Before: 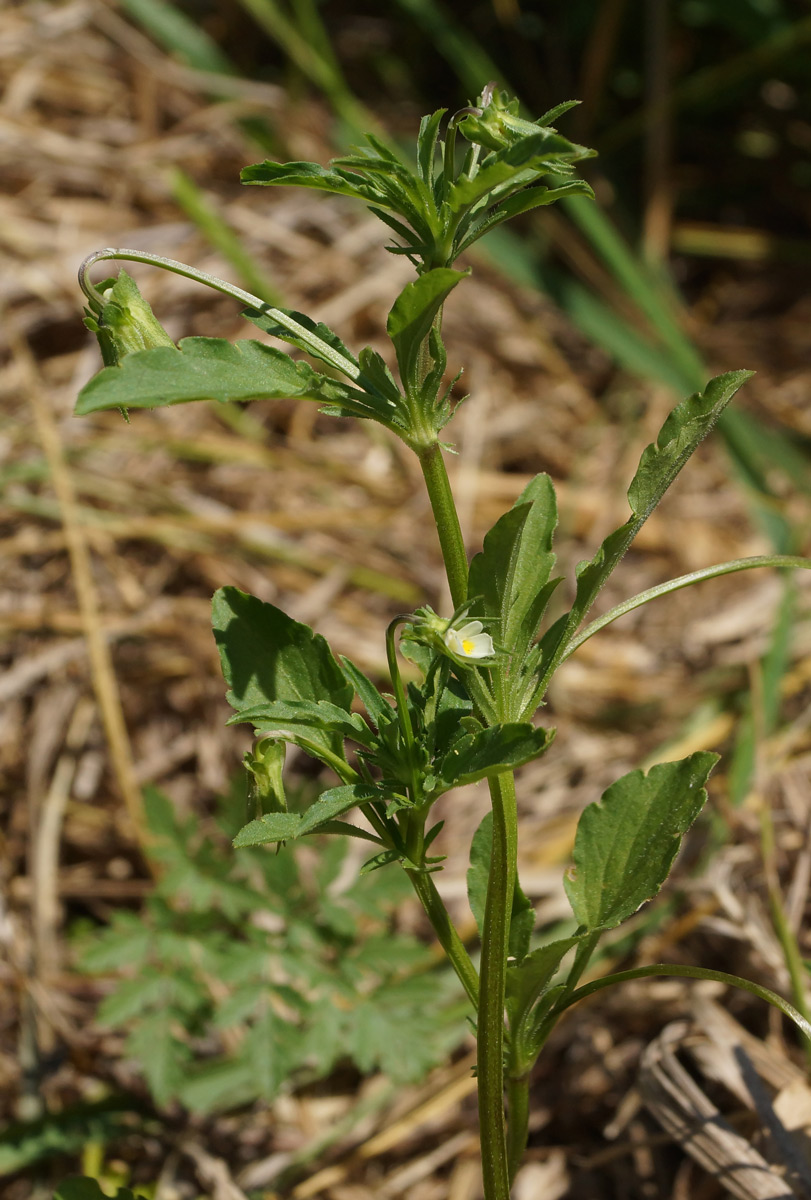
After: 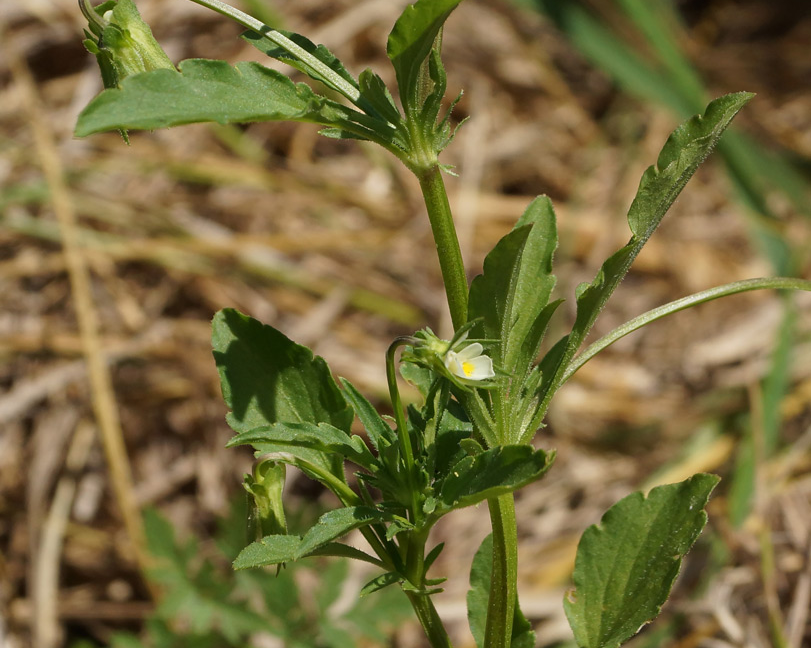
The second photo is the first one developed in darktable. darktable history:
crop and rotate: top 23.183%, bottom 22.793%
